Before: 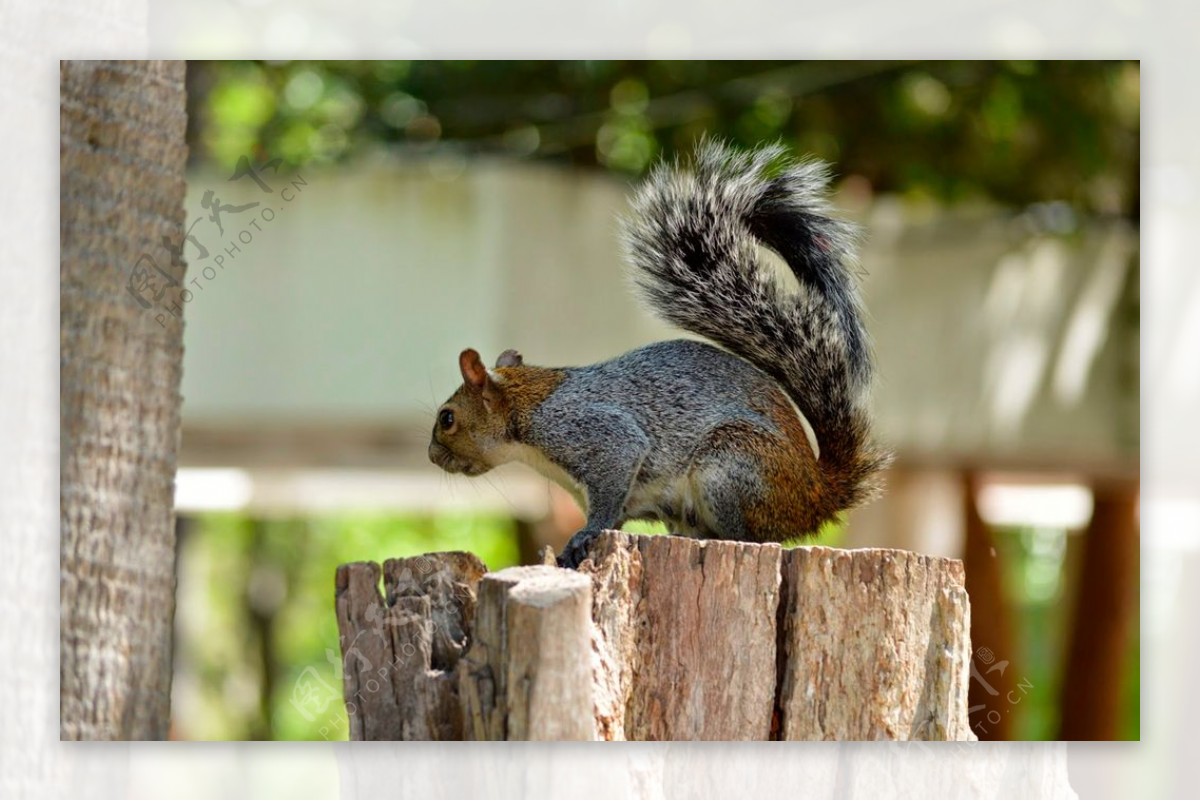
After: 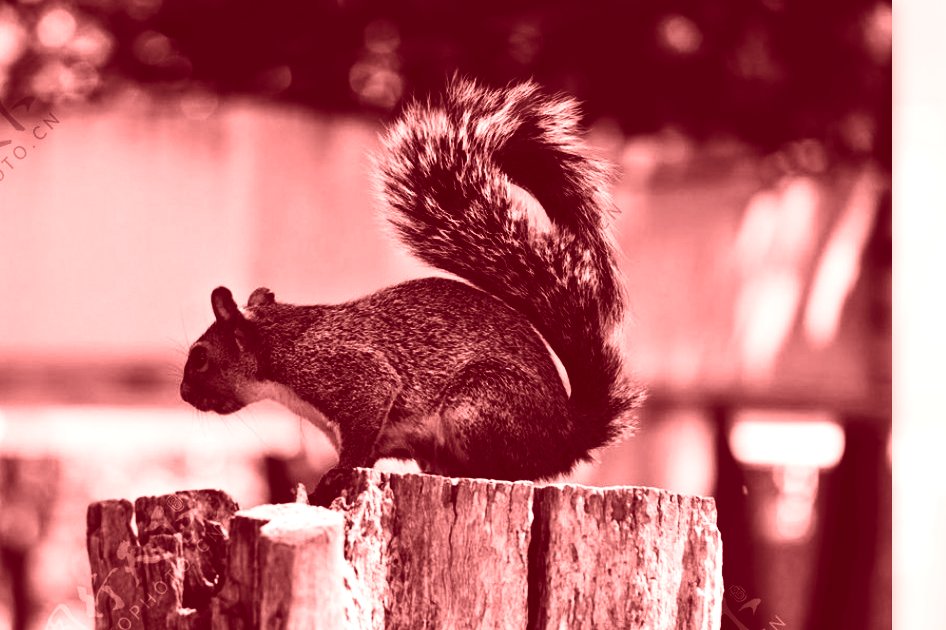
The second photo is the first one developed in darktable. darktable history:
tone curve: curves: ch0 [(0, 0) (0.003, 0.025) (0.011, 0.025) (0.025, 0.025) (0.044, 0.026) (0.069, 0.033) (0.1, 0.053) (0.136, 0.078) (0.177, 0.108) (0.224, 0.153) (0.277, 0.213) (0.335, 0.286) (0.399, 0.372) (0.468, 0.467) (0.543, 0.565) (0.623, 0.675) (0.709, 0.775) (0.801, 0.863) (0.898, 0.936) (1, 1)], preserve colors none
crop and rotate: left 20.74%, top 7.912%, right 0.375%, bottom 13.378%
contrast brightness saturation: contrast 0.19, brightness -0.24, saturation 0.11
white balance: red 1.066, blue 1.119
colorize: saturation 60%, source mix 100%
color correction: highlights a* 5.38, highlights b* 5.3, shadows a* -4.26, shadows b* -5.11
